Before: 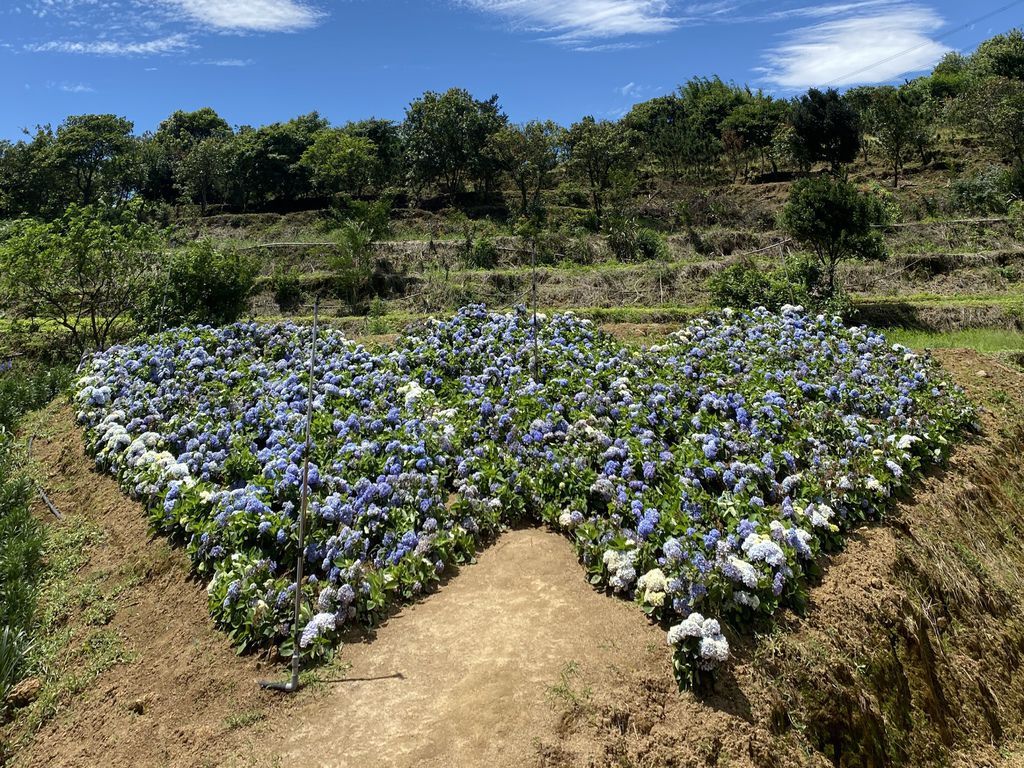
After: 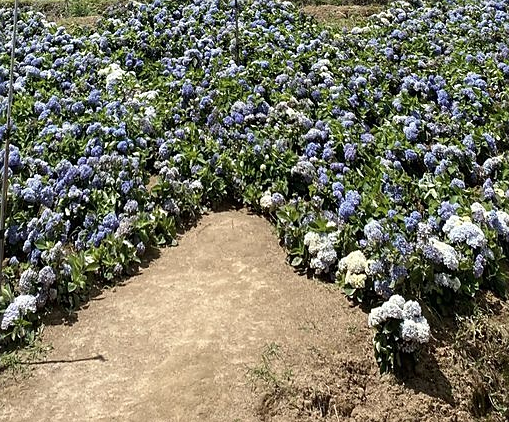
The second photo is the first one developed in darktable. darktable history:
crop: left 29.252%, top 41.437%, right 20.966%, bottom 3.489%
sharpen: radius 1.478, amount 0.405, threshold 1.274
contrast brightness saturation: contrast 0.1, saturation -0.305
